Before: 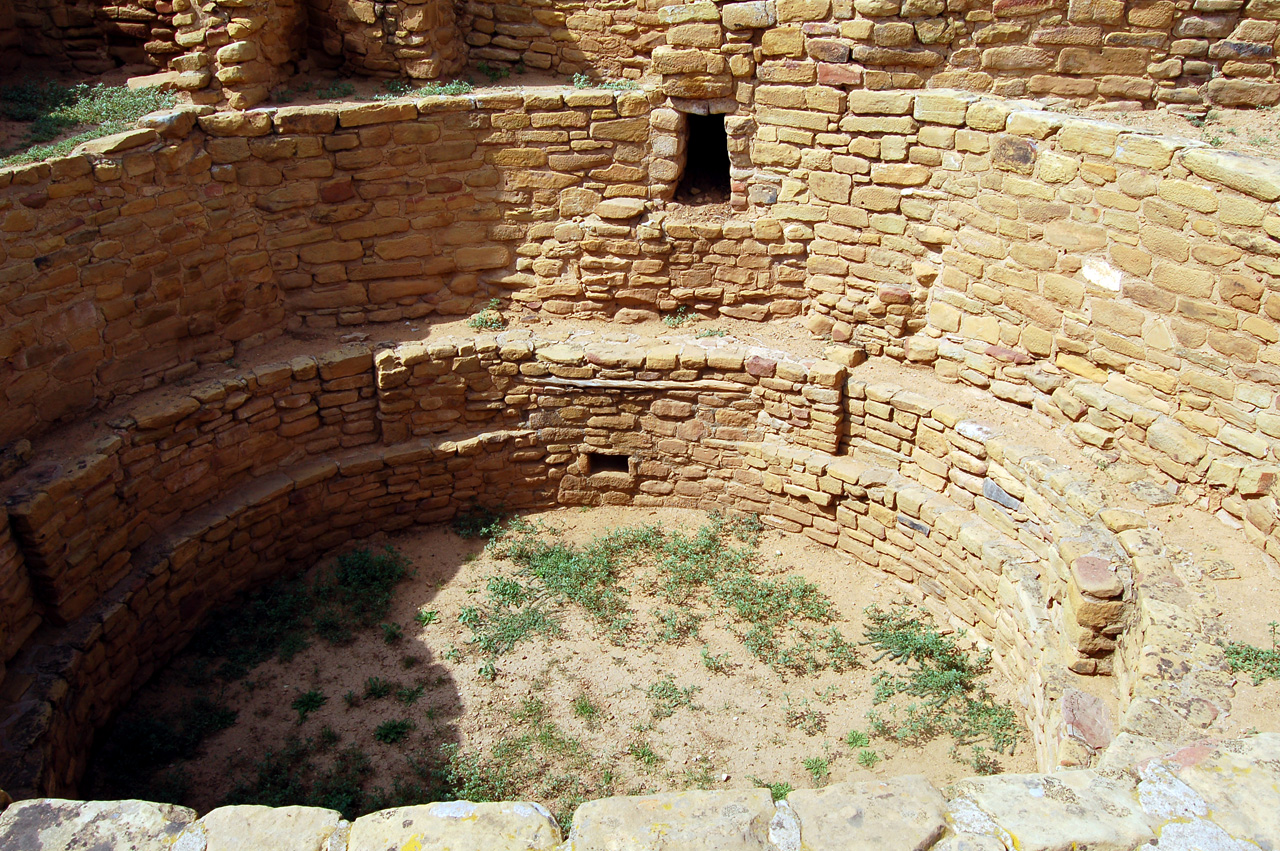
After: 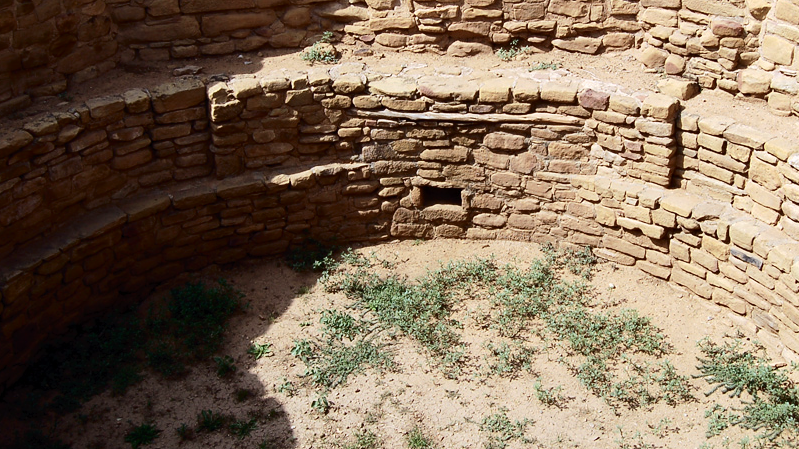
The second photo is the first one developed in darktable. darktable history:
crop: left 13.102%, top 31.448%, right 24.456%, bottom 15.68%
contrast brightness saturation: contrast 0.069, brightness -0.139, saturation 0.107
tone curve: curves: ch0 [(0, 0) (0.003, 0.012) (0.011, 0.02) (0.025, 0.032) (0.044, 0.046) (0.069, 0.06) (0.1, 0.09) (0.136, 0.133) (0.177, 0.182) (0.224, 0.247) (0.277, 0.316) (0.335, 0.396) (0.399, 0.48) (0.468, 0.568) (0.543, 0.646) (0.623, 0.717) (0.709, 0.777) (0.801, 0.846) (0.898, 0.912) (1, 1)], color space Lab, independent channels, preserve colors none
color correction: highlights a* 5.53, highlights b* 5.21, saturation 0.627
